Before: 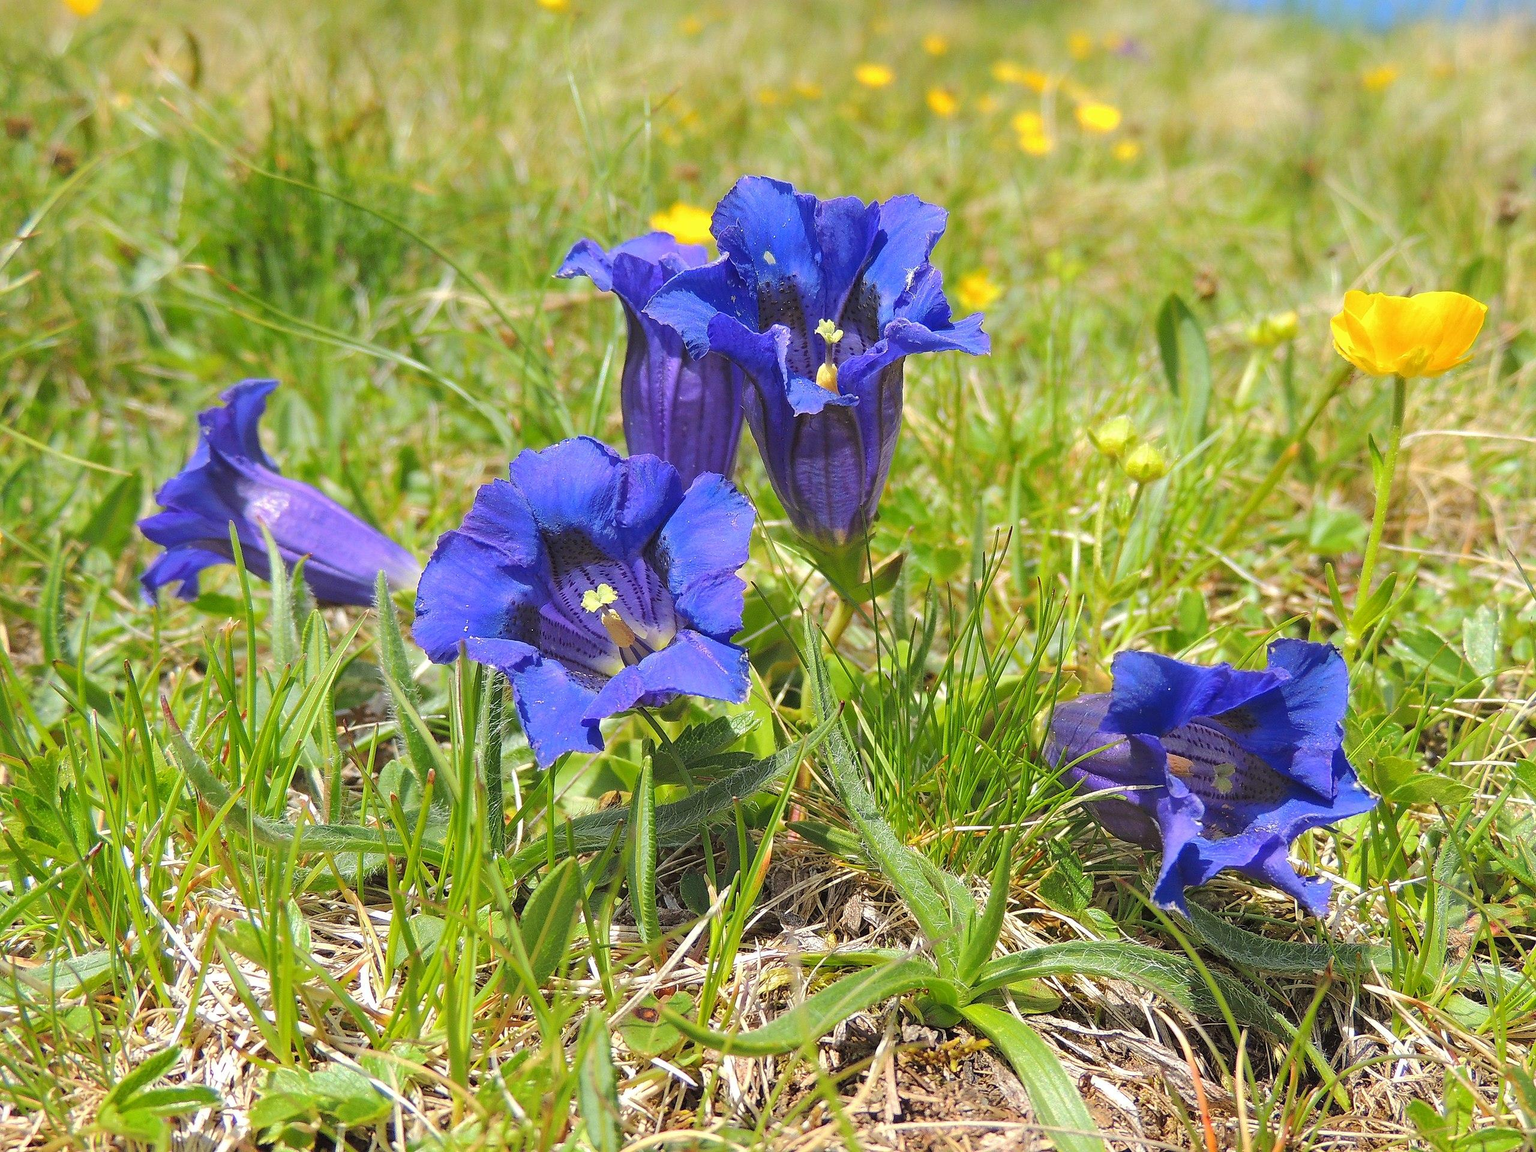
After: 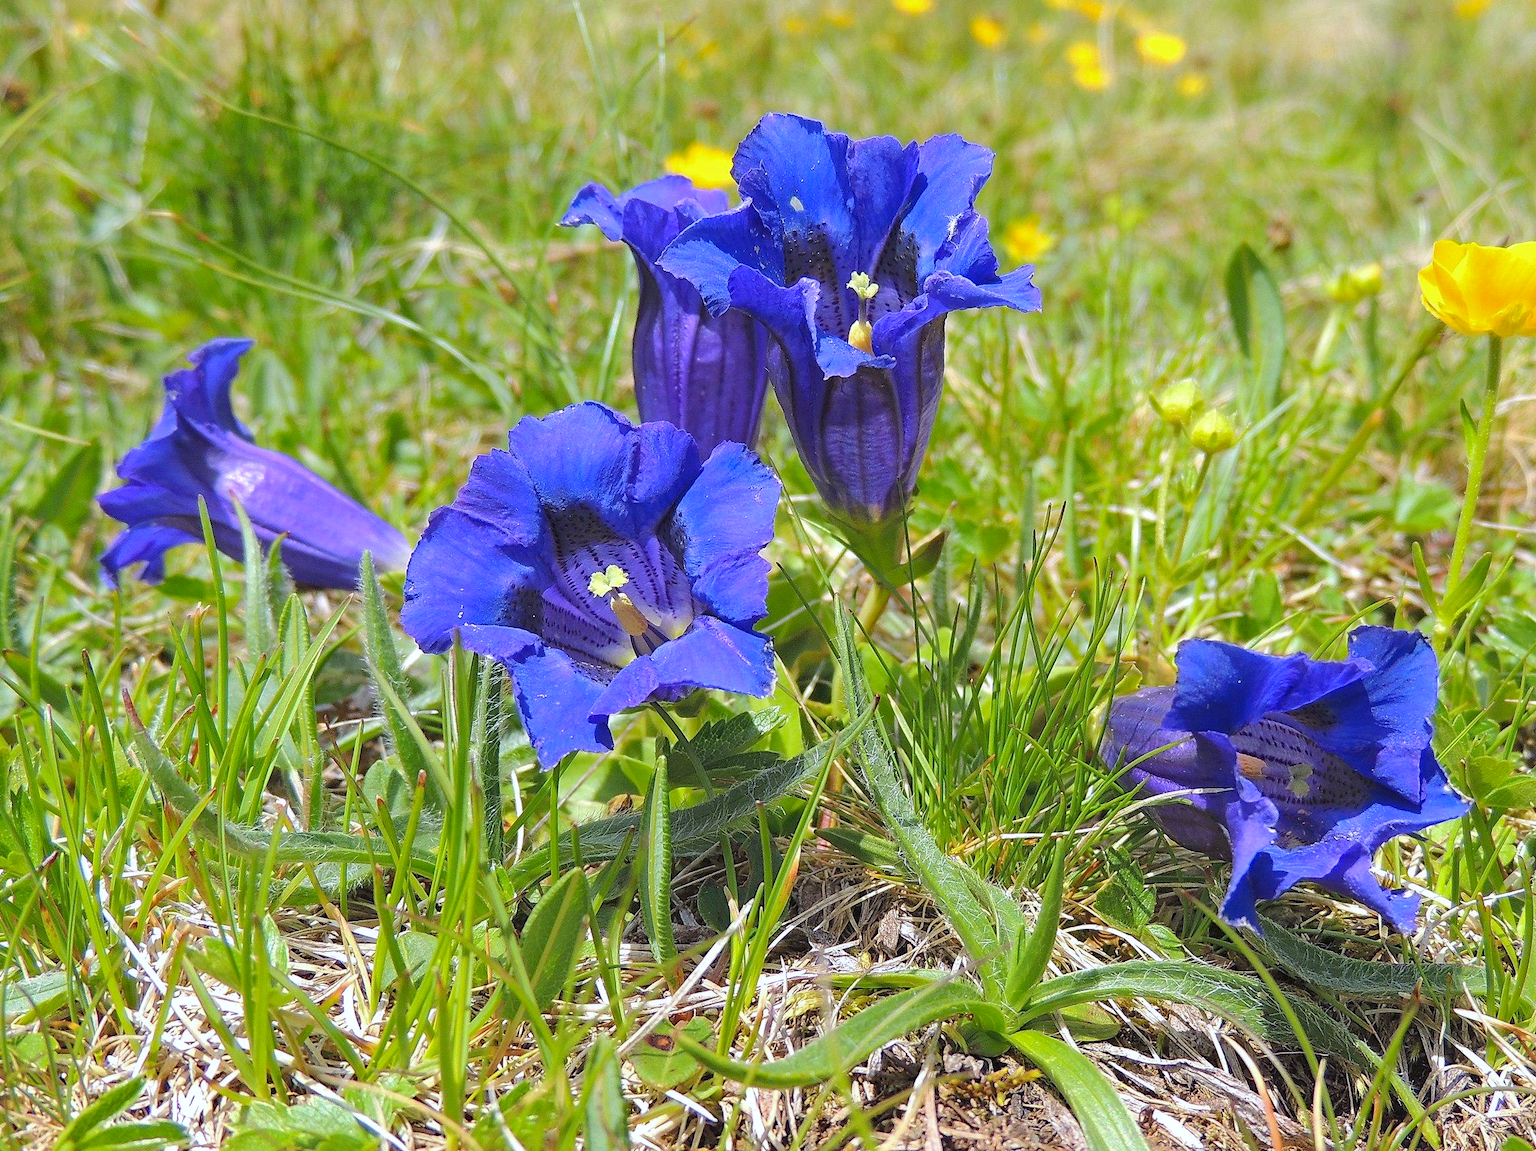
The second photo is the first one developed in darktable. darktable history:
haze removal: compatibility mode true, adaptive false
white balance: red 0.967, blue 1.119, emerald 0.756
crop: left 3.305%, top 6.436%, right 6.389%, bottom 3.258%
